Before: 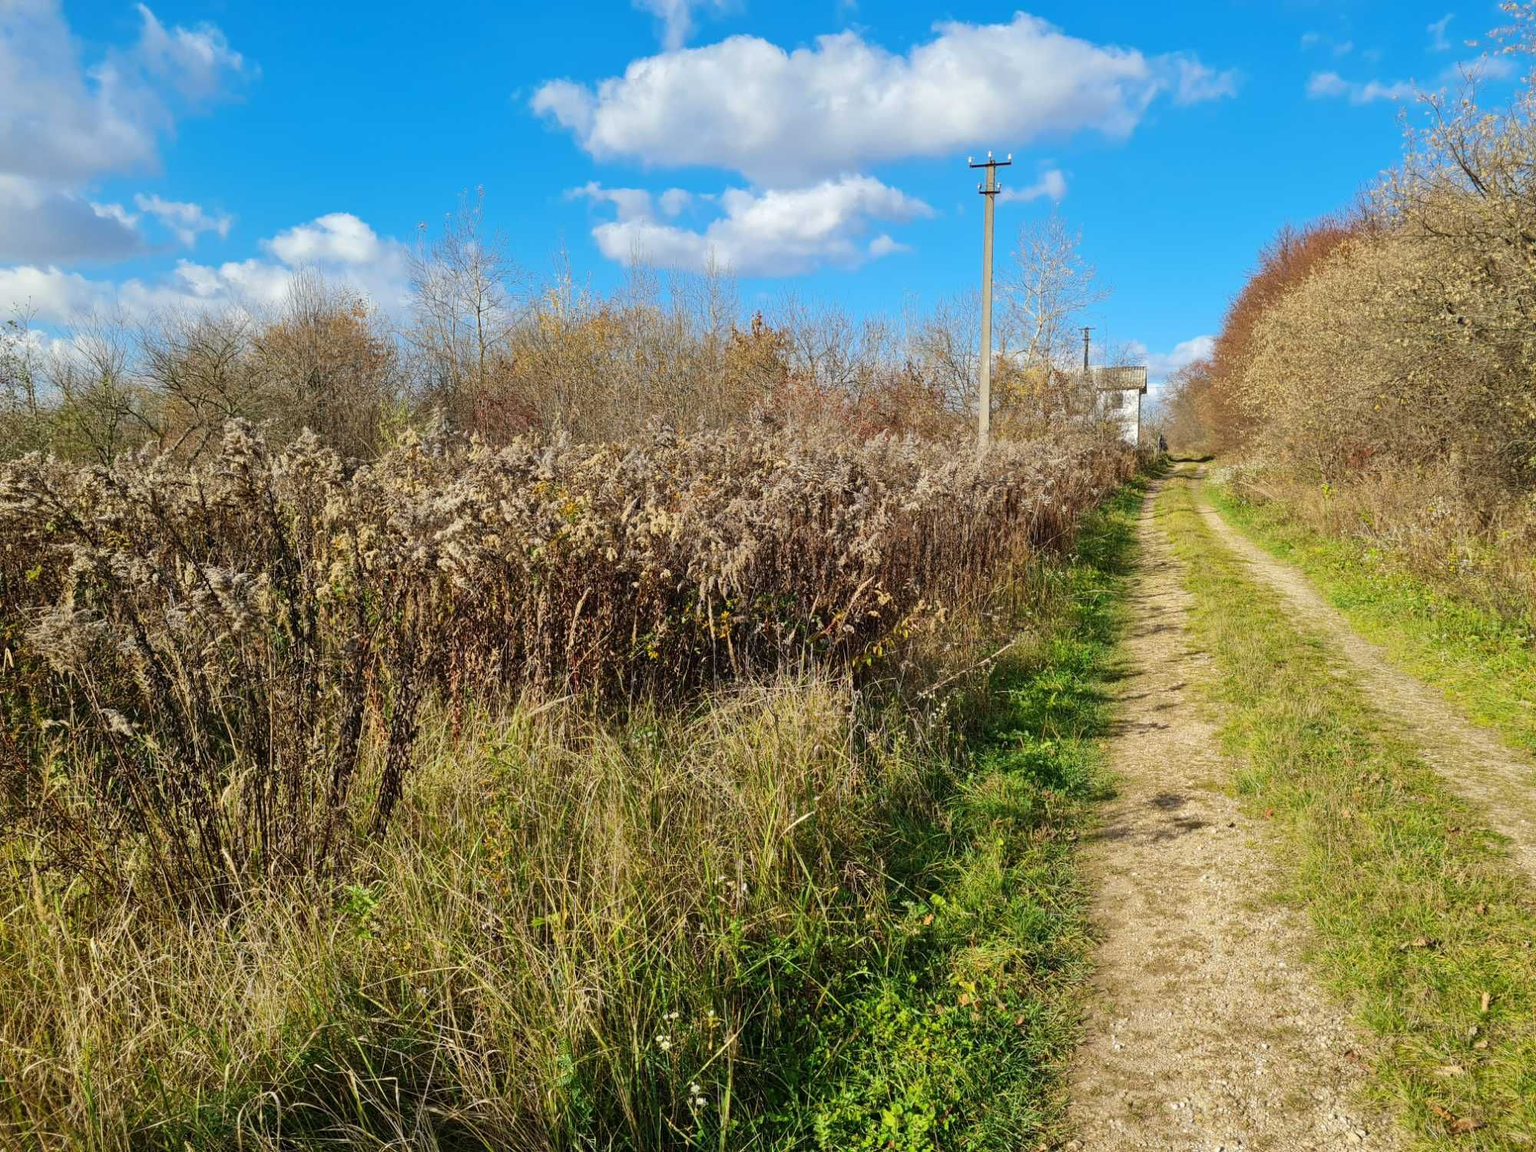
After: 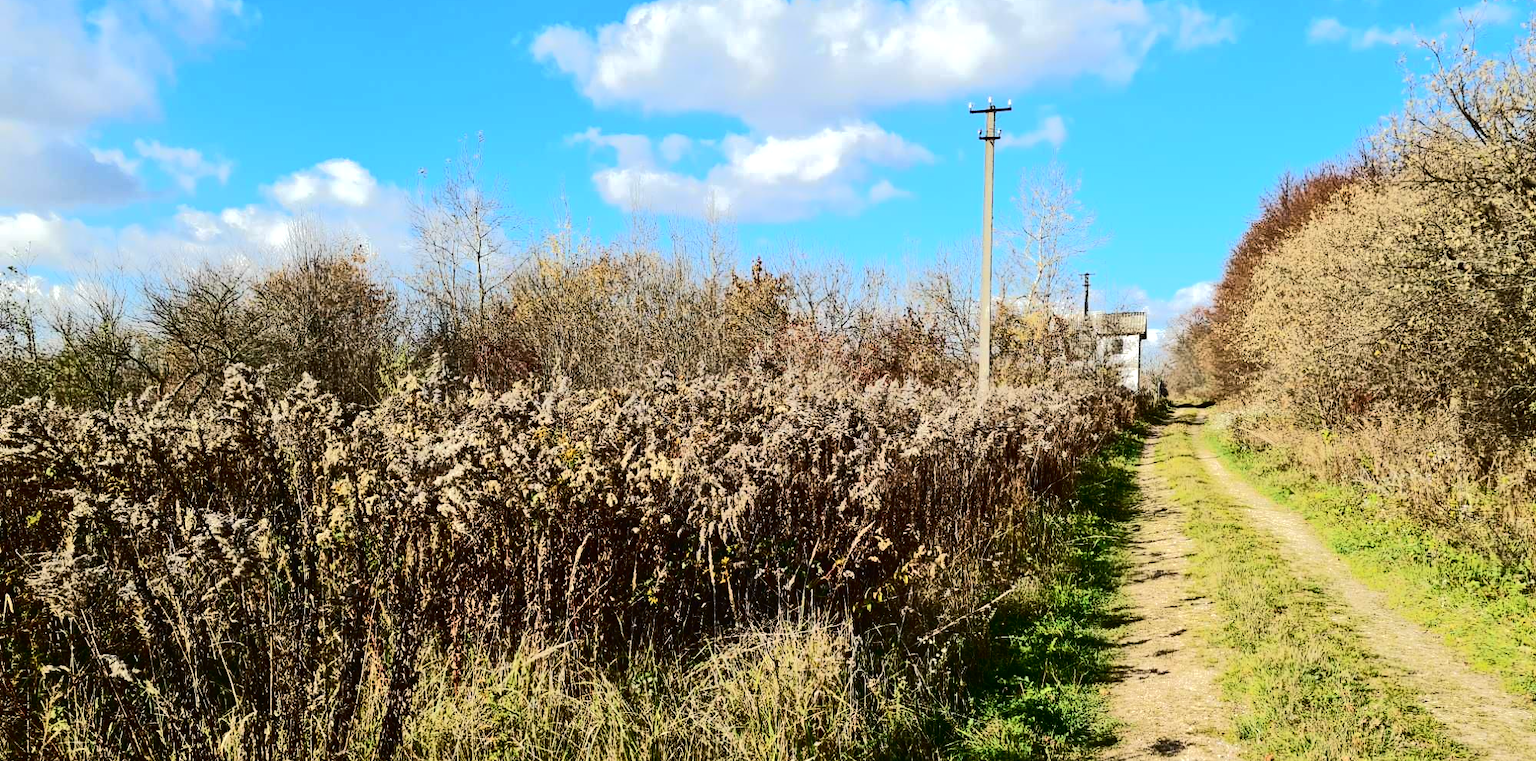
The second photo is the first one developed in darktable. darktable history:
tone equalizer: -8 EV -0.388 EV, -7 EV -0.414 EV, -6 EV -0.373 EV, -5 EV -0.256 EV, -3 EV 0.236 EV, -2 EV 0.32 EV, -1 EV 0.407 EV, +0 EV 0.41 EV, edges refinement/feathering 500, mask exposure compensation -1.57 EV, preserve details no
tone curve: curves: ch0 [(0, 0) (0.003, 0.011) (0.011, 0.014) (0.025, 0.018) (0.044, 0.023) (0.069, 0.028) (0.1, 0.031) (0.136, 0.039) (0.177, 0.056) (0.224, 0.081) (0.277, 0.129) (0.335, 0.188) (0.399, 0.256) (0.468, 0.367) (0.543, 0.514) (0.623, 0.684) (0.709, 0.785) (0.801, 0.846) (0.898, 0.884) (1, 1)], color space Lab, independent channels, preserve colors none
crop and rotate: top 4.791%, bottom 29.104%
